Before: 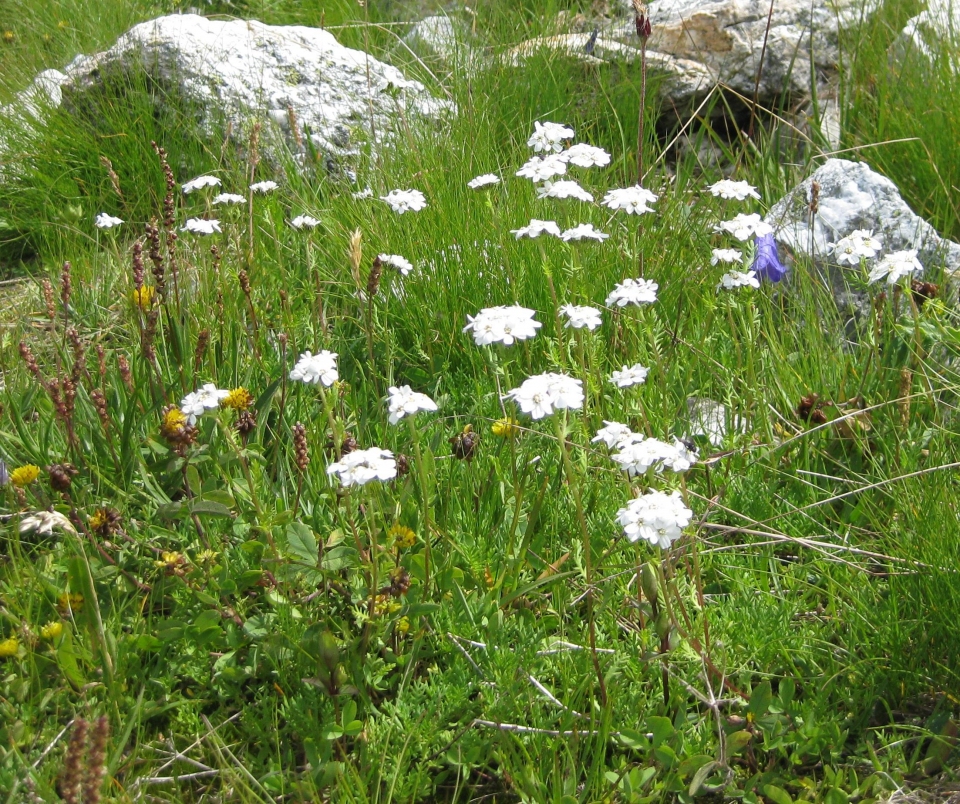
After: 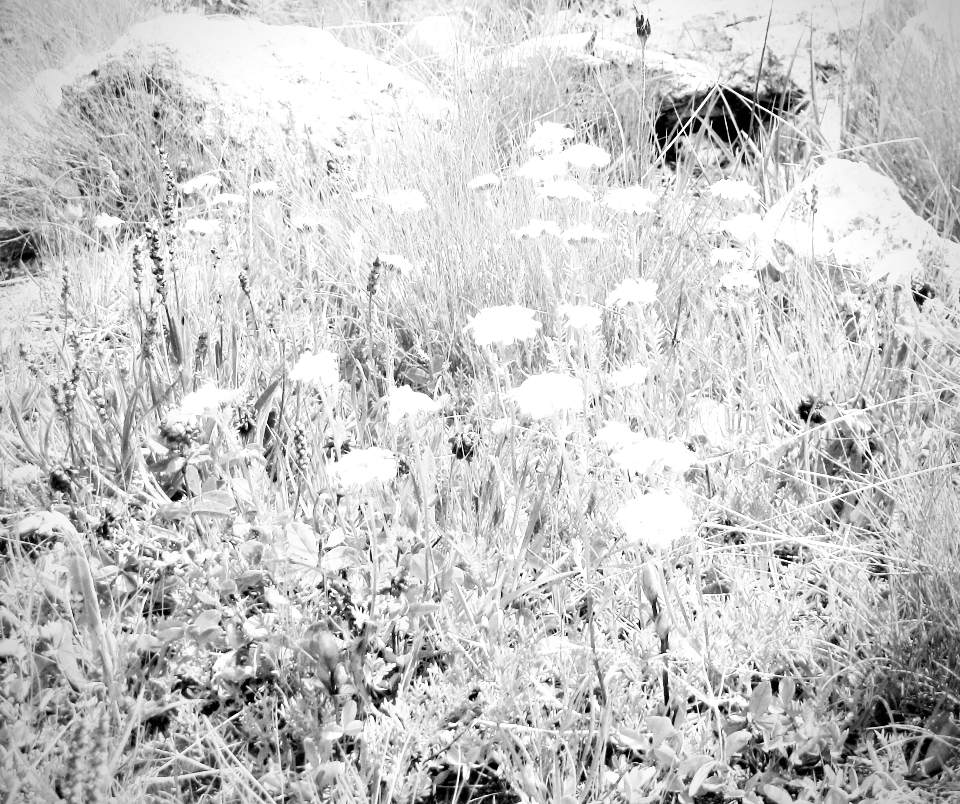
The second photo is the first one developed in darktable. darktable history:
base curve: curves: ch0 [(0, 0) (0.007, 0.004) (0.027, 0.03) (0.046, 0.07) (0.207, 0.54) (0.442, 0.872) (0.673, 0.972) (1, 1)], preserve colors none
vignetting: on, module defaults
color zones: curves: ch1 [(0, -0.394) (0.143, -0.394) (0.286, -0.394) (0.429, -0.392) (0.571, -0.391) (0.714, -0.391) (0.857, -0.391) (1, -0.394)]
exposure: black level correction 0.011, exposure 1.088 EV, compensate exposure bias true, compensate highlight preservation false
